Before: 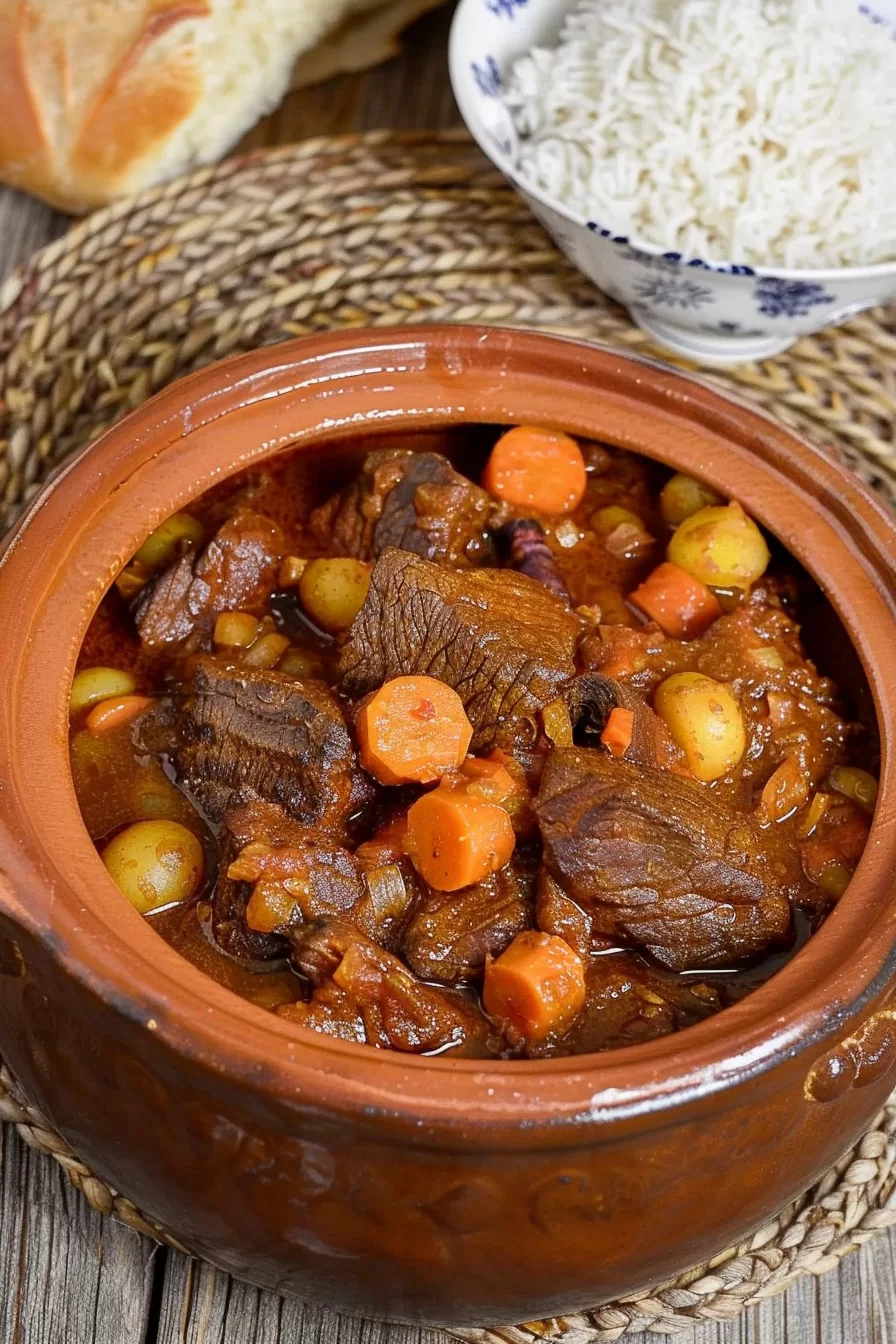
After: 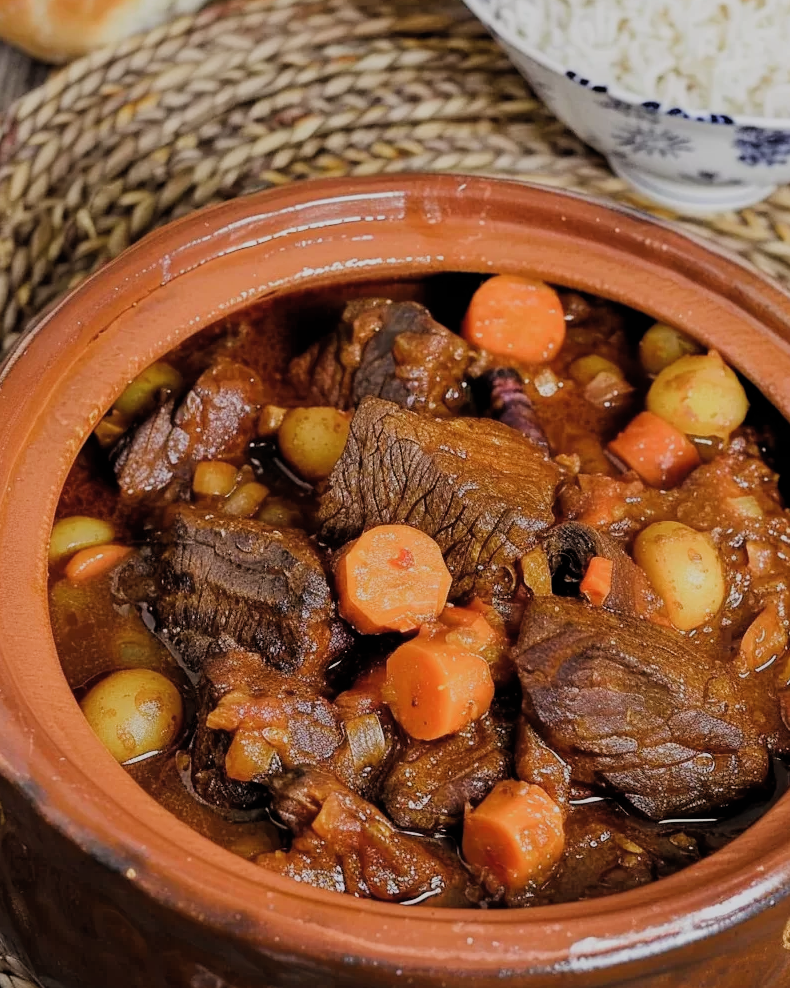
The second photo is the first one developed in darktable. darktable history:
crop and rotate: left 2.402%, top 11.241%, right 9.366%, bottom 15.194%
filmic rgb: black relative exposure -7.65 EV, white relative exposure 4.56 EV, hardness 3.61, add noise in highlights 0, preserve chrominance luminance Y, color science v3 (2019), use custom middle-gray values true, contrast in highlights soft
